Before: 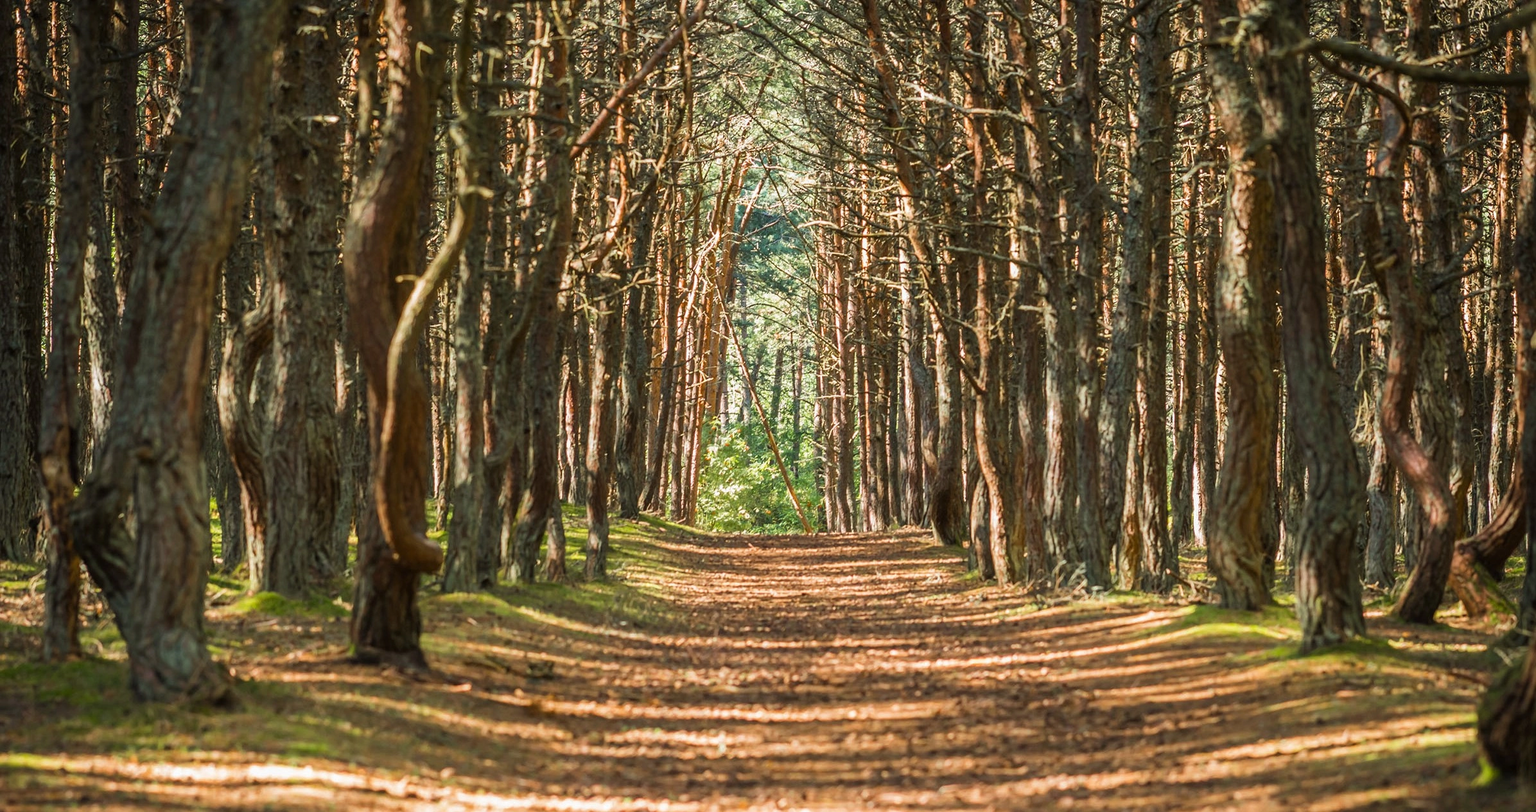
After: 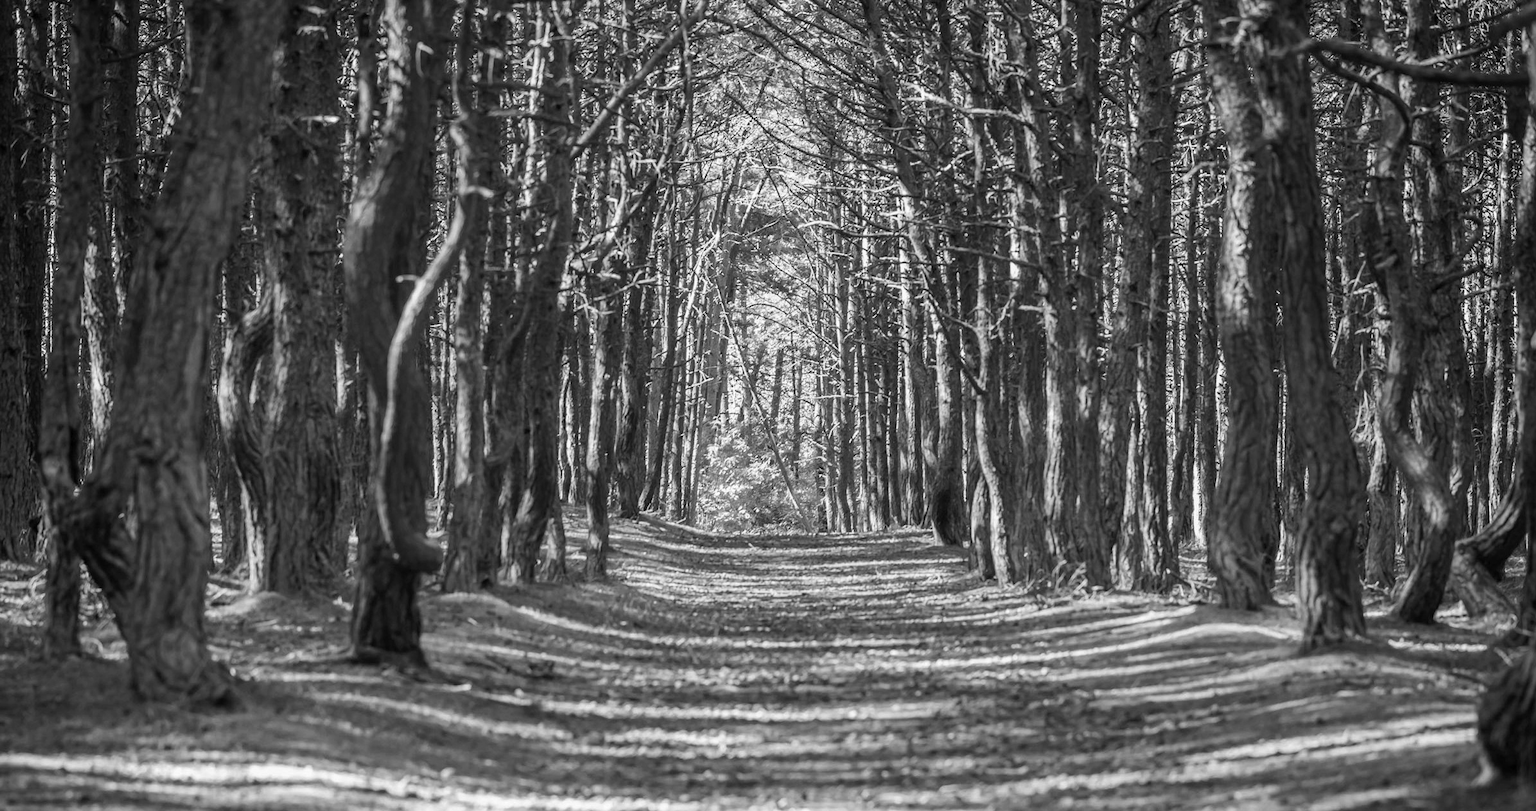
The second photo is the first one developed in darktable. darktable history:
exposure: black level correction 0.001, compensate highlight preservation false
monochrome: on, module defaults
